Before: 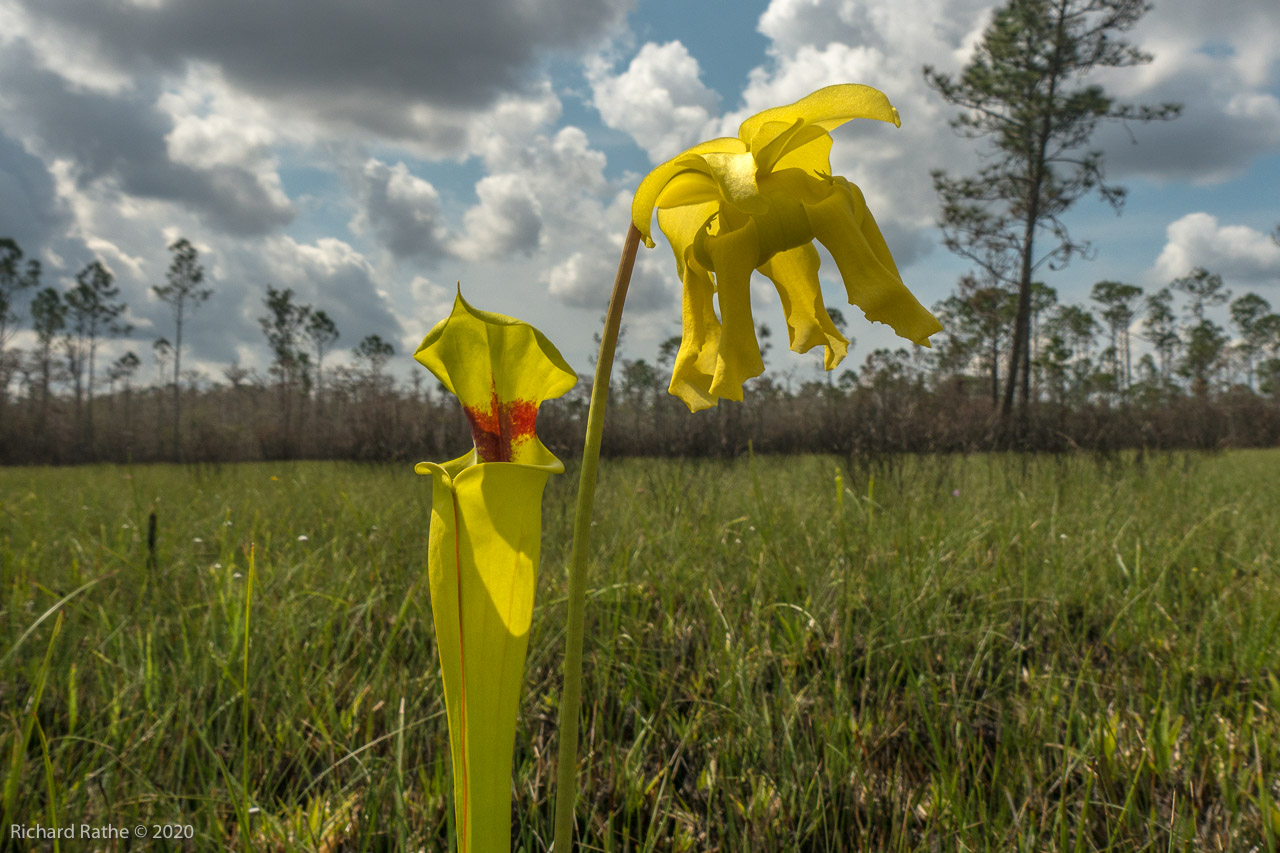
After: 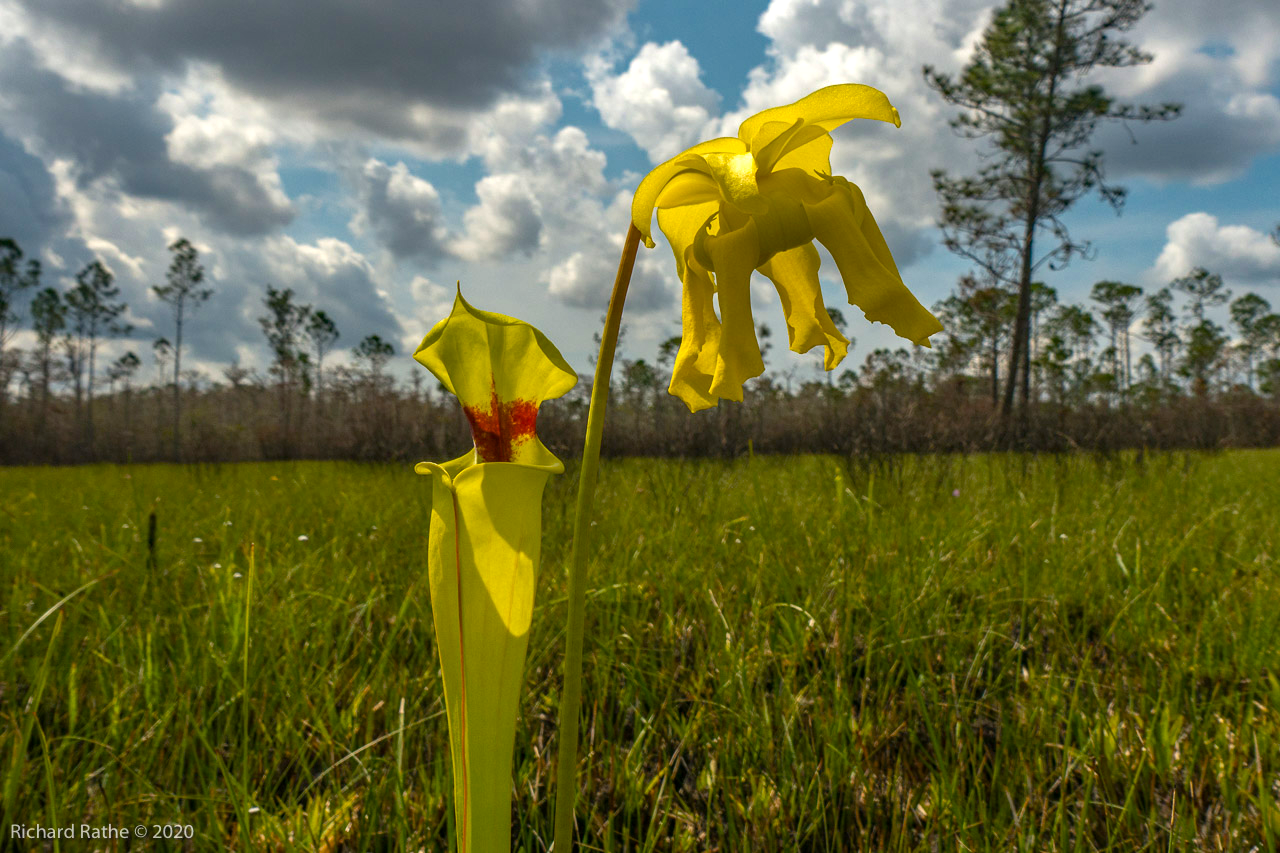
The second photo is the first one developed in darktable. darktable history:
haze removal: compatibility mode true, adaptive false
color balance rgb: linear chroma grading › shadows 16%, perceptual saturation grading › global saturation 8%, perceptual saturation grading › shadows 4%, perceptual brilliance grading › global brilliance 2%, perceptual brilliance grading › highlights 8%, perceptual brilliance grading › shadows -4%, global vibrance 16%, saturation formula JzAzBz (2021)
